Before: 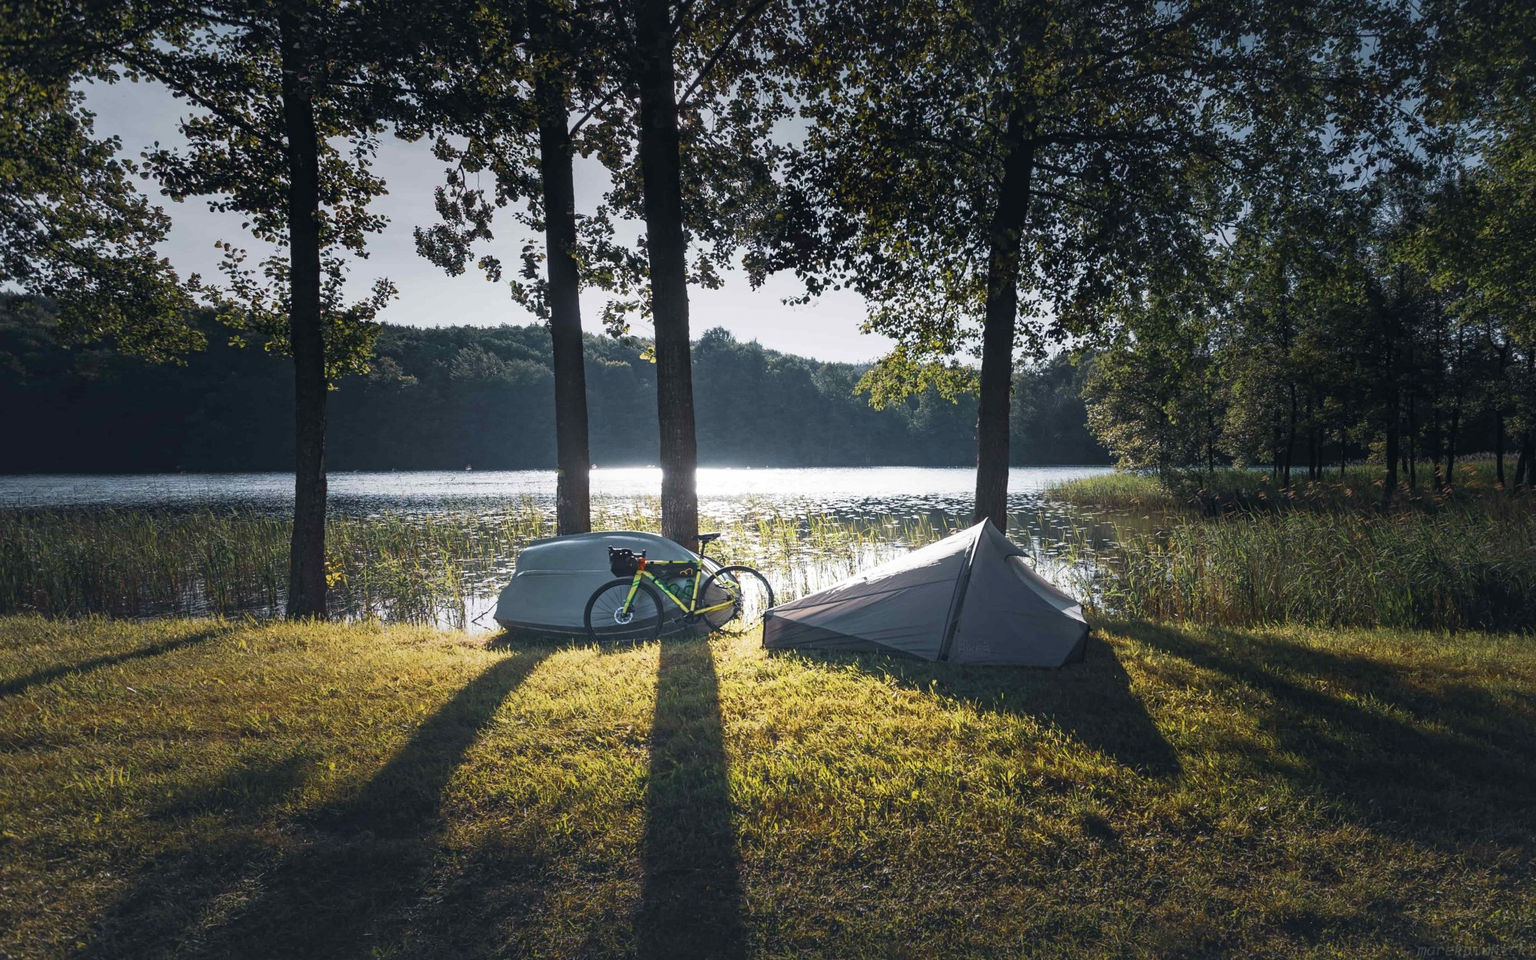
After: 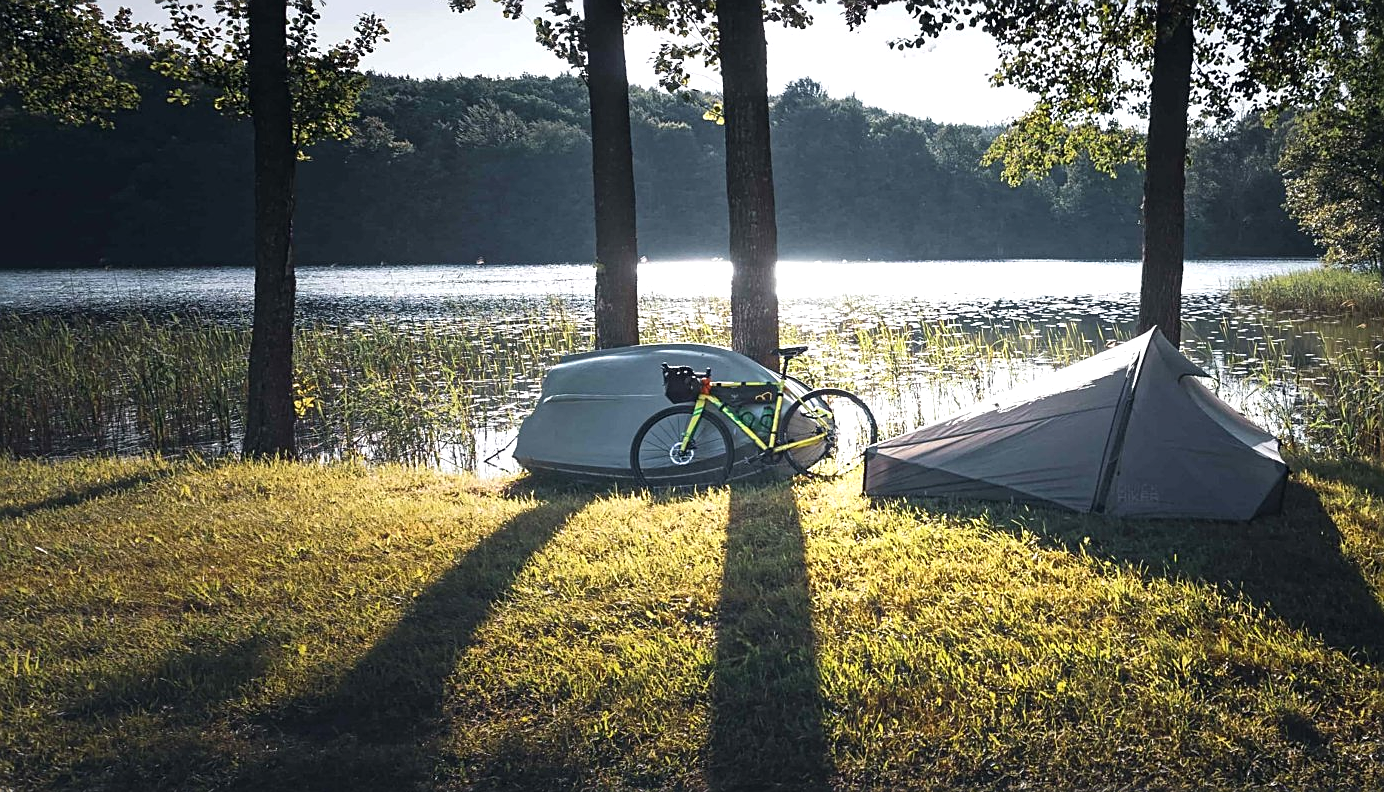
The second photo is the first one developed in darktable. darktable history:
crop: left 6.515%, top 27.866%, right 24.096%, bottom 8.521%
tone equalizer: -8 EV -0.422 EV, -7 EV -0.405 EV, -6 EV -0.332 EV, -5 EV -0.245 EV, -3 EV 0.232 EV, -2 EV 0.337 EV, -1 EV 0.411 EV, +0 EV 0.429 EV
sharpen: on, module defaults
